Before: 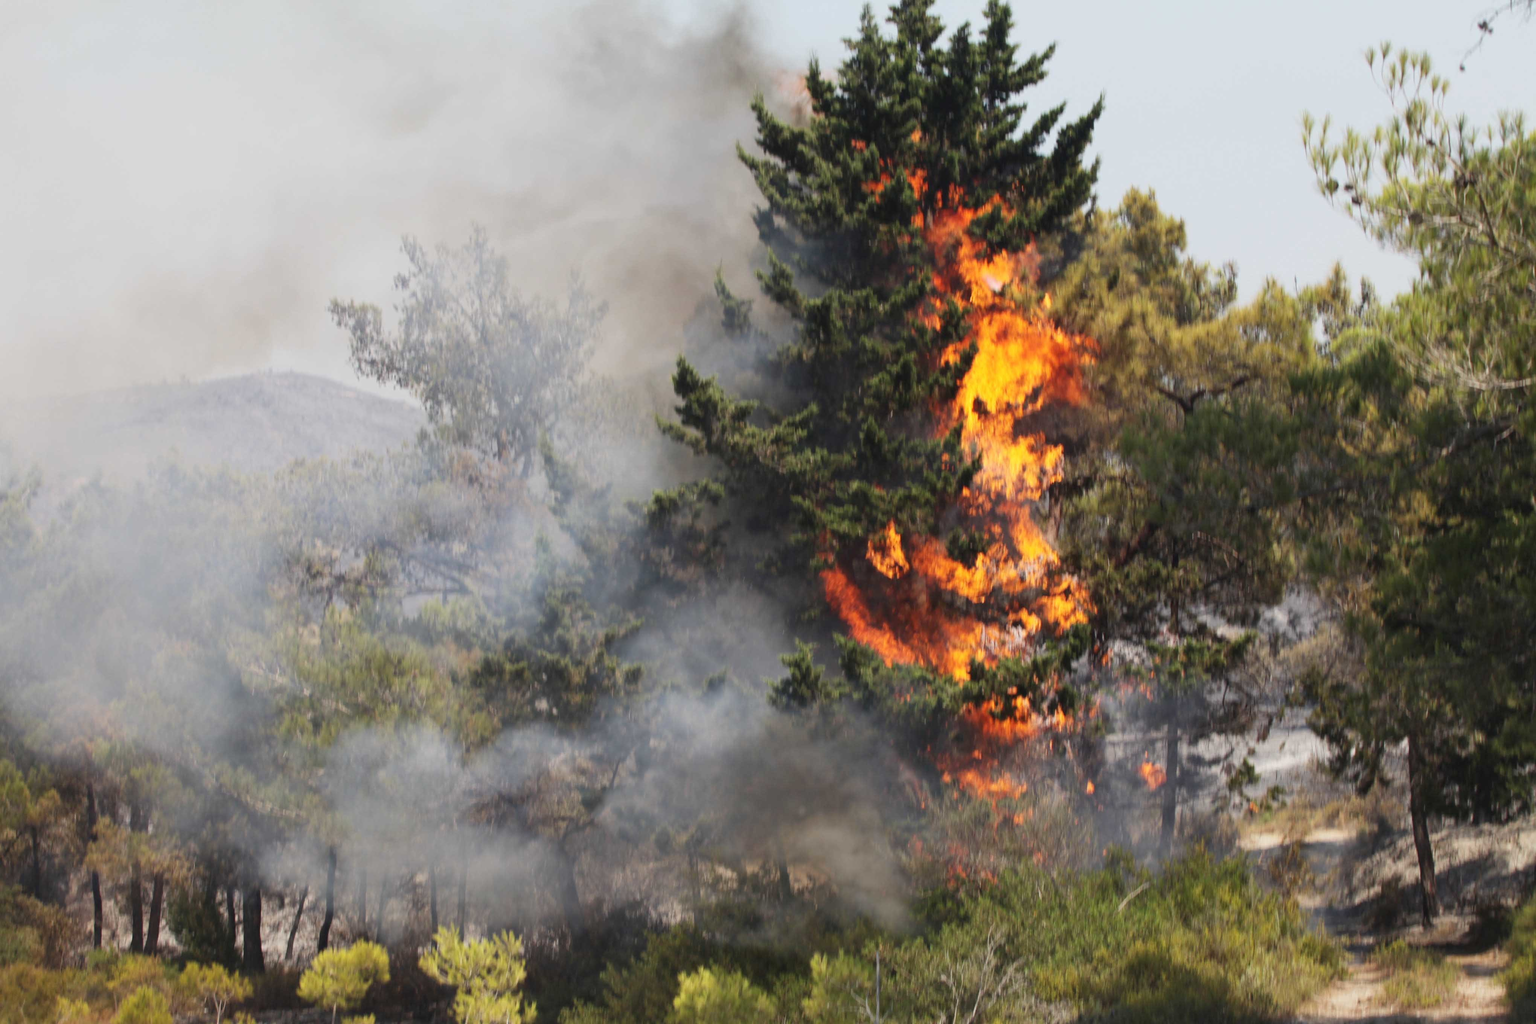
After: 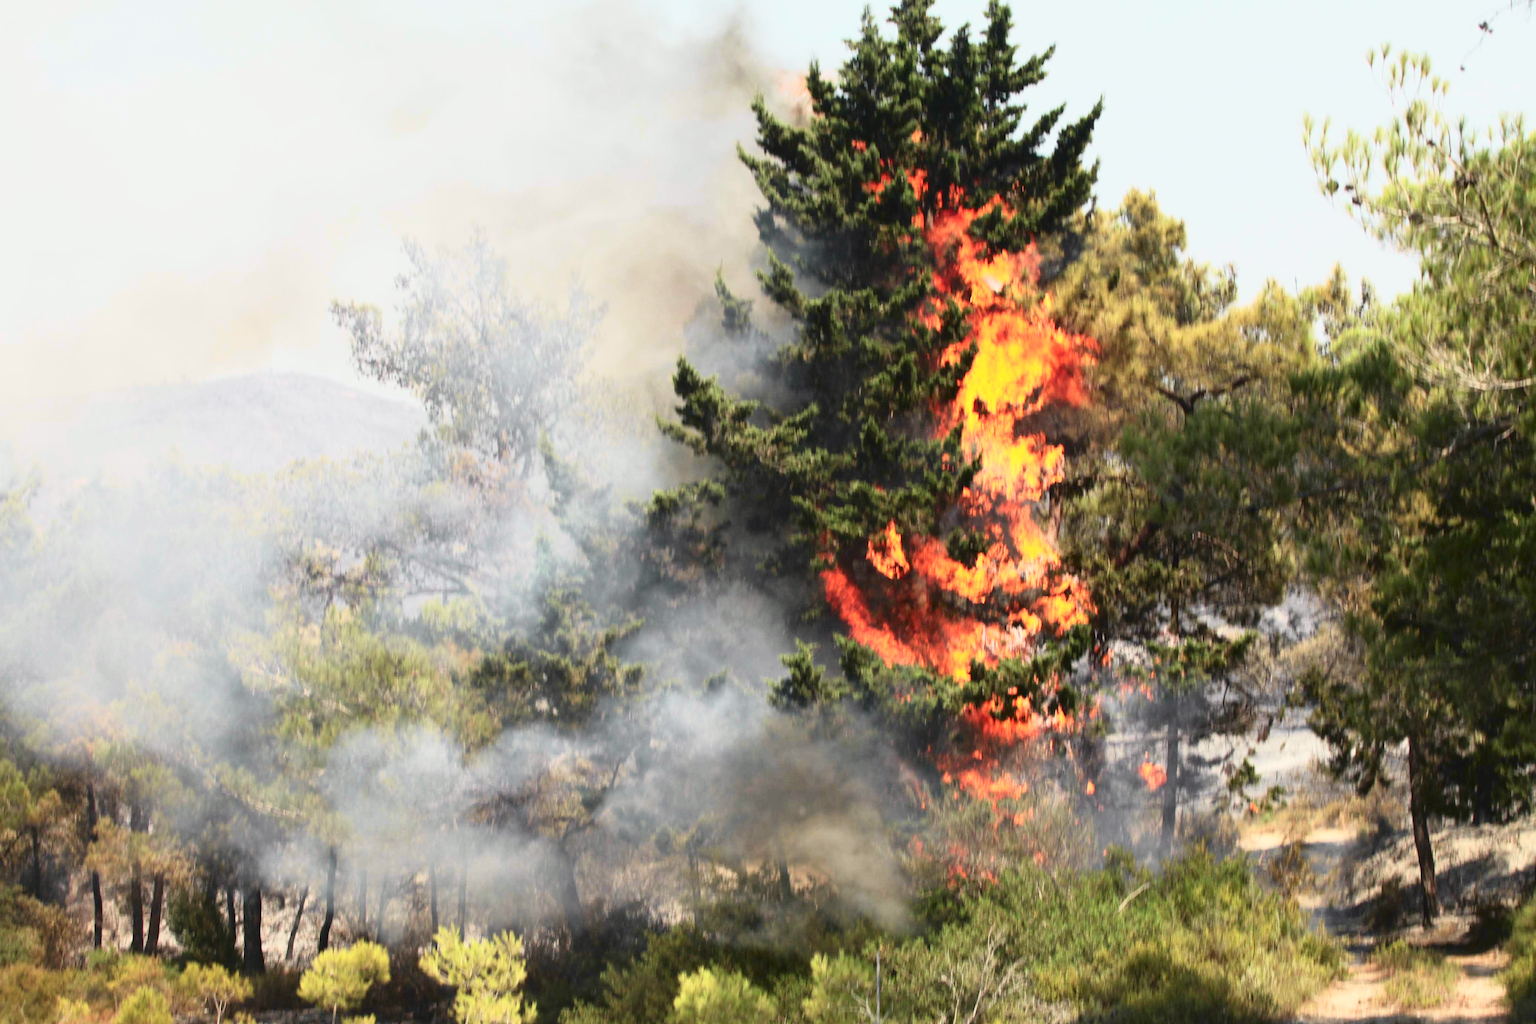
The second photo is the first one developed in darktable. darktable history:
tone curve: curves: ch0 [(0.003, 0.032) (0.037, 0.037) (0.149, 0.117) (0.297, 0.318) (0.41, 0.48) (0.541, 0.649) (0.722, 0.857) (0.875, 0.946) (1, 0.98)]; ch1 [(0, 0) (0.305, 0.325) (0.453, 0.437) (0.482, 0.474) (0.501, 0.498) (0.506, 0.503) (0.559, 0.576) (0.6, 0.635) (0.656, 0.707) (1, 1)]; ch2 [(0, 0) (0.323, 0.277) (0.408, 0.399) (0.45, 0.48) (0.499, 0.502) (0.515, 0.532) (0.573, 0.602) (0.653, 0.675) (0.75, 0.756) (1, 1)], color space Lab, independent channels, preserve colors none
exposure: exposure 0.223 EV, compensate highlight preservation false
